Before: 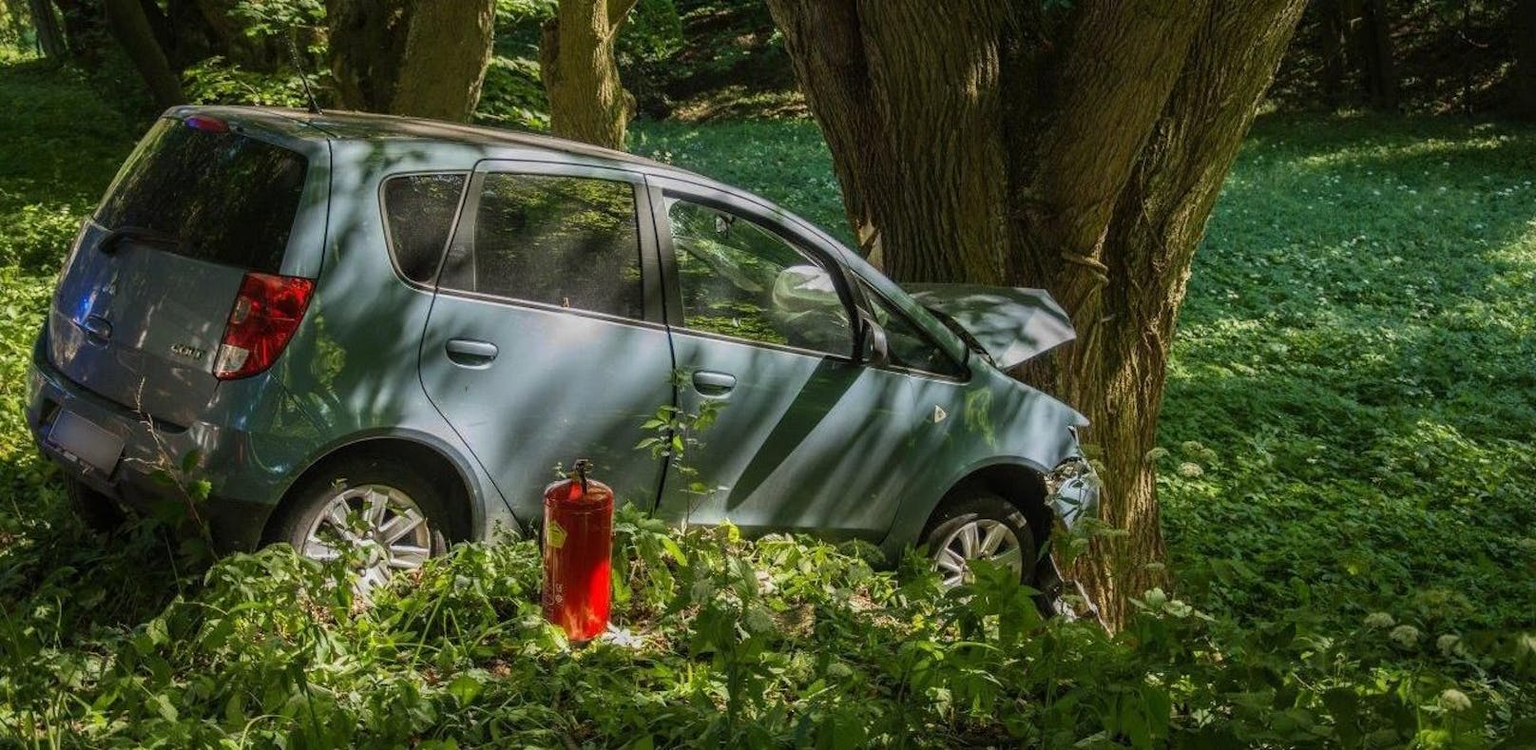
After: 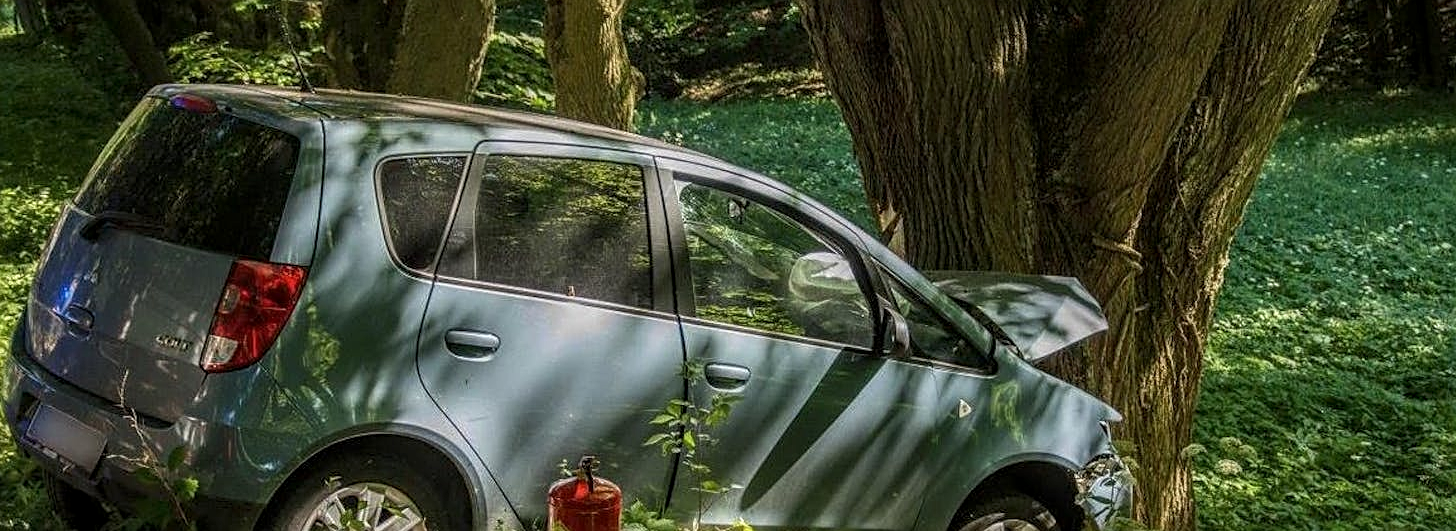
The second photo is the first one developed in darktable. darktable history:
crop: left 1.509%, top 3.452%, right 7.696%, bottom 28.452%
rgb levels: preserve colors max RGB
sharpen: on, module defaults
local contrast: on, module defaults
